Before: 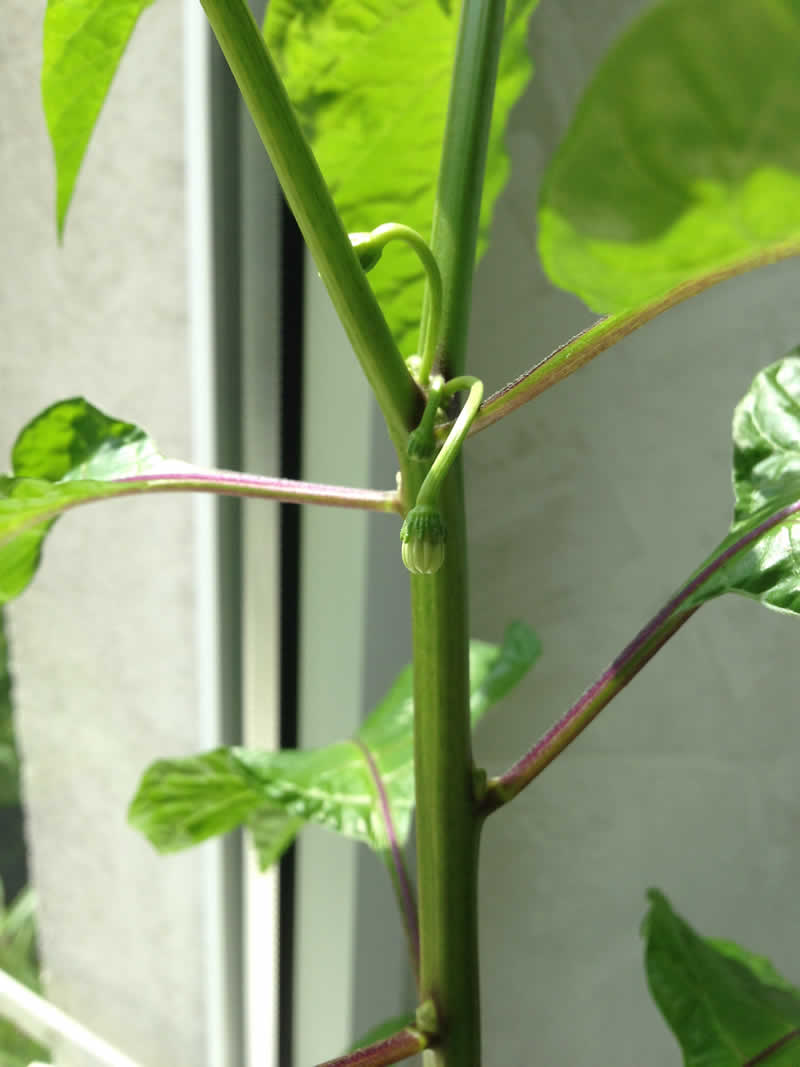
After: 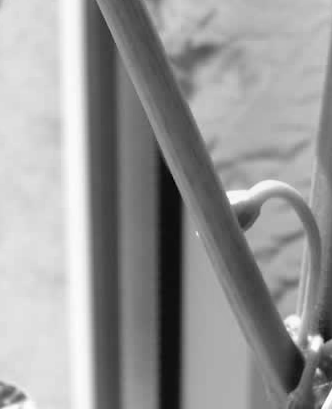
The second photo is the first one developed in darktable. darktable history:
monochrome: a -3.63, b -0.465
color balance: output saturation 110%
rotate and perspective: lens shift (vertical) 0.048, lens shift (horizontal) -0.024, automatic cropping off
crop: left 15.452%, top 5.459%, right 43.956%, bottom 56.62%
